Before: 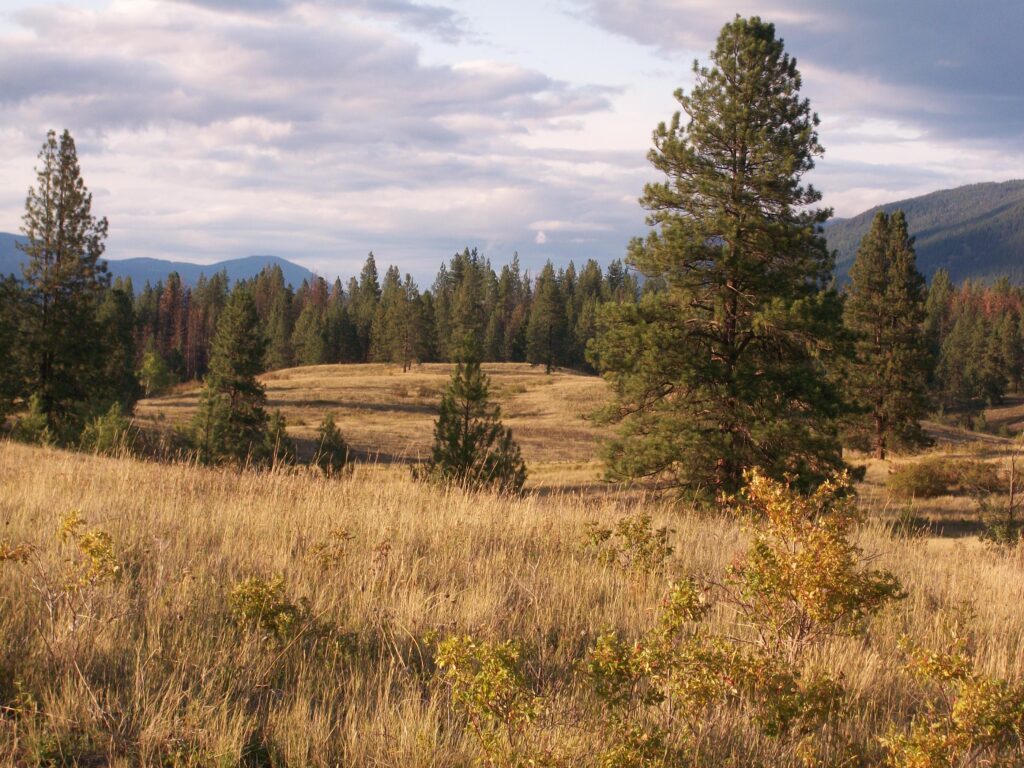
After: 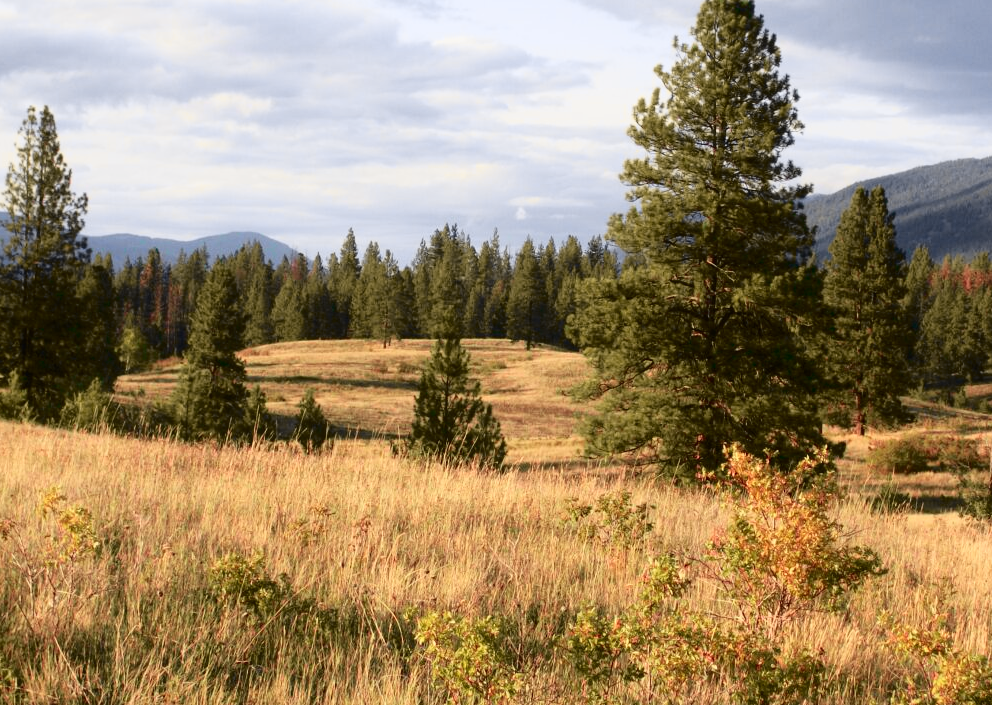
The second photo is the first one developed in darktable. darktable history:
crop: left 1.964%, top 3.251%, right 1.122%, bottom 4.933%
tone curve: curves: ch0 [(0, 0.011) (0.053, 0.026) (0.174, 0.115) (0.398, 0.444) (0.673, 0.775) (0.829, 0.906) (0.991, 0.981)]; ch1 [(0, 0) (0.276, 0.206) (0.409, 0.383) (0.473, 0.458) (0.492, 0.499) (0.521, 0.502) (0.546, 0.543) (0.585, 0.617) (0.659, 0.686) (0.78, 0.8) (1, 1)]; ch2 [(0, 0) (0.438, 0.449) (0.473, 0.469) (0.503, 0.5) (0.523, 0.538) (0.562, 0.598) (0.612, 0.635) (0.695, 0.713) (1, 1)], color space Lab, independent channels, preserve colors none
